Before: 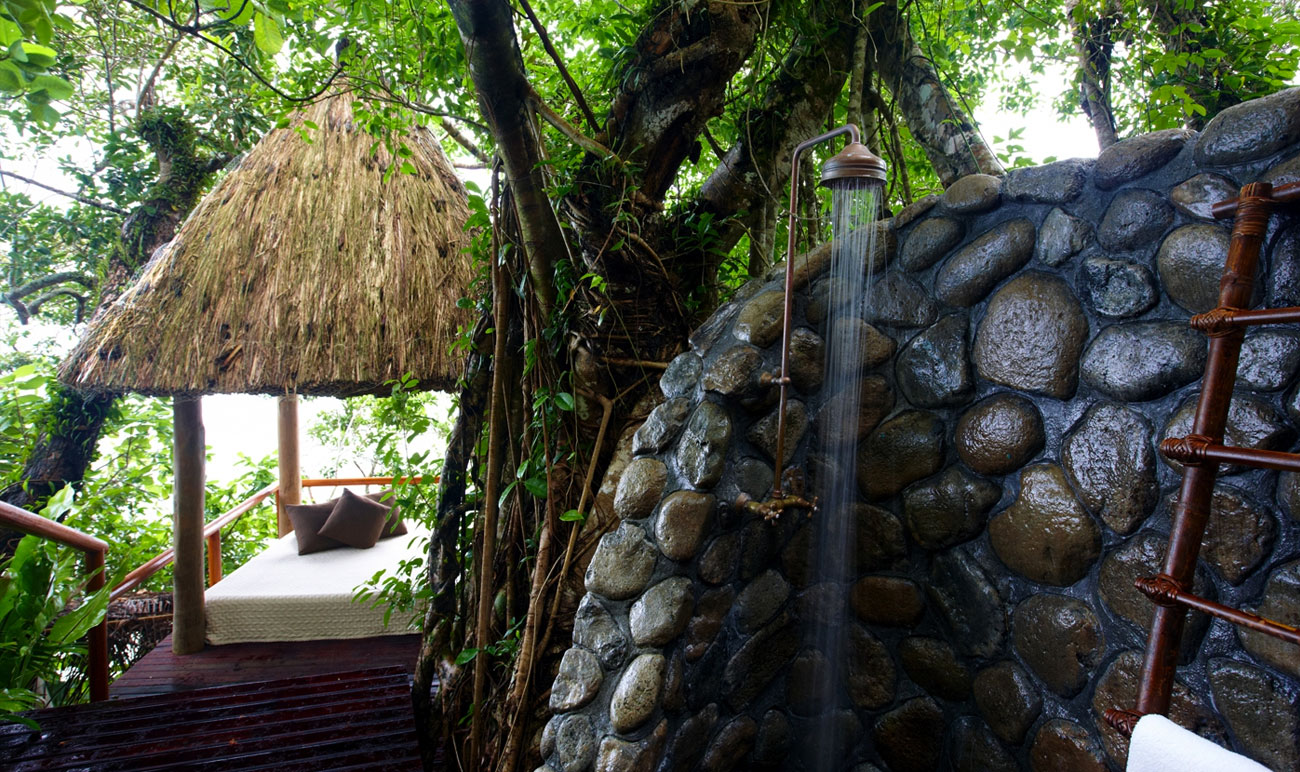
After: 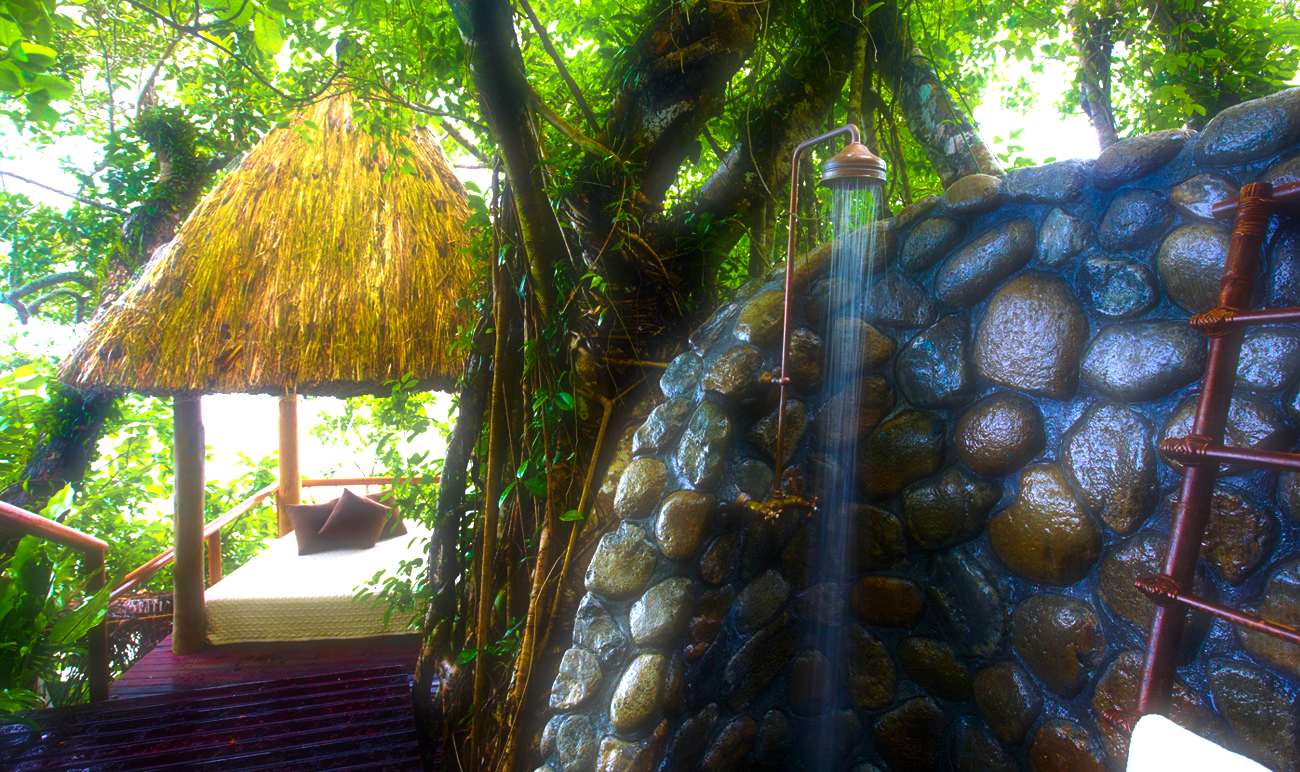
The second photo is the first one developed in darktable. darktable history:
soften: size 60.24%, saturation 65.46%, brightness 0.506 EV, mix 25.7%
tone equalizer: on, module defaults
color balance rgb: linear chroma grading › global chroma 20%, perceptual saturation grading › global saturation 65%, perceptual saturation grading › highlights 50%, perceptual saturation grading › shadows 30%, perceptual brilliance grading › global brilliance 12%, perceptual brilliance grading › highlights 15%, global vibrance 20%
